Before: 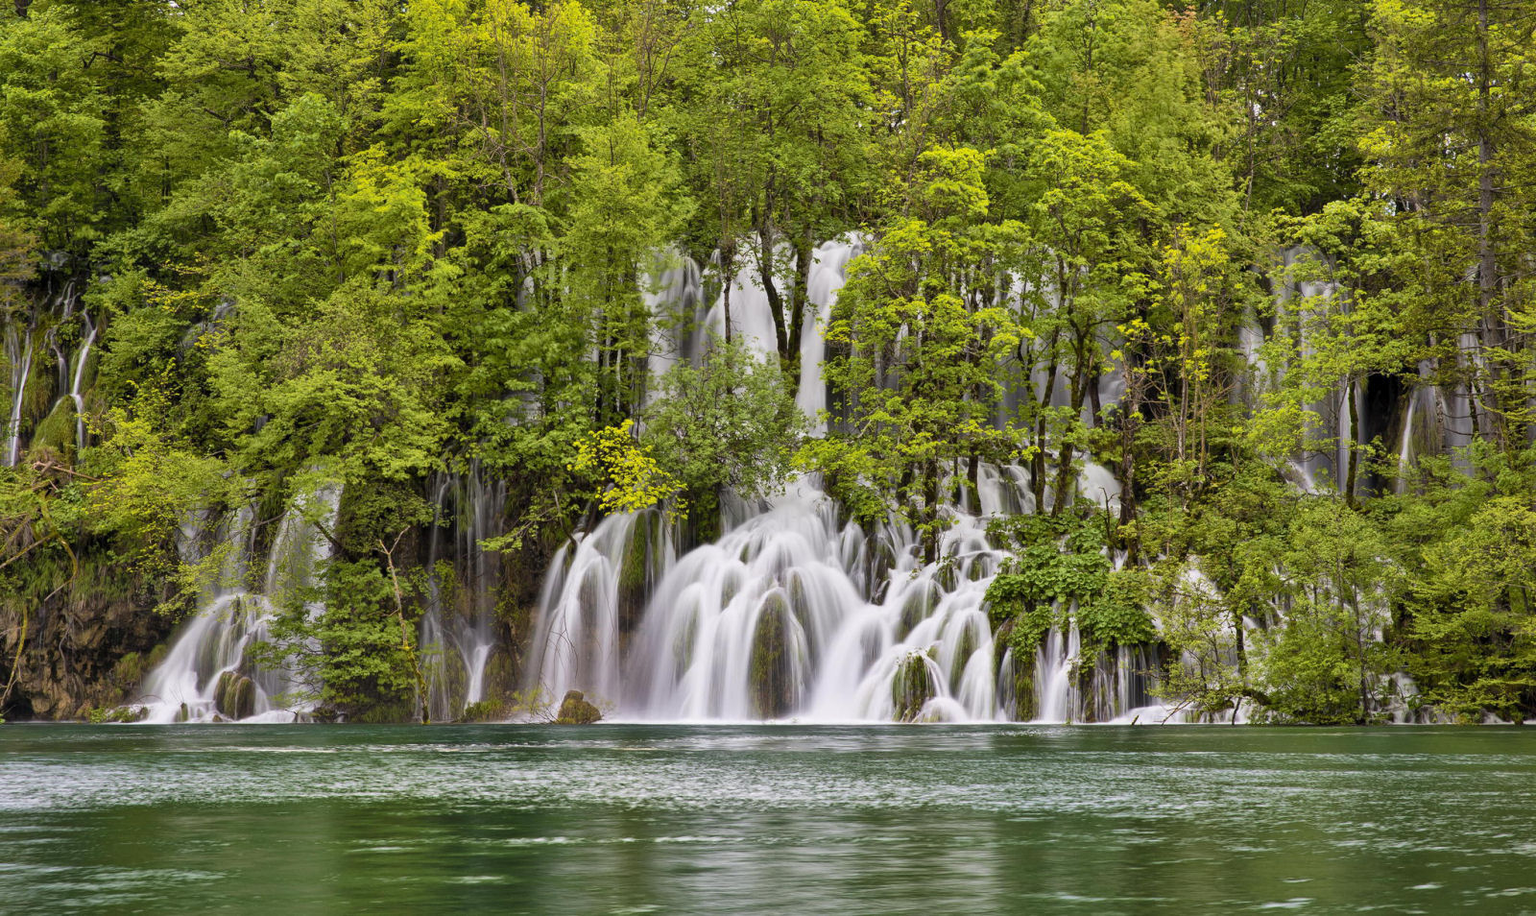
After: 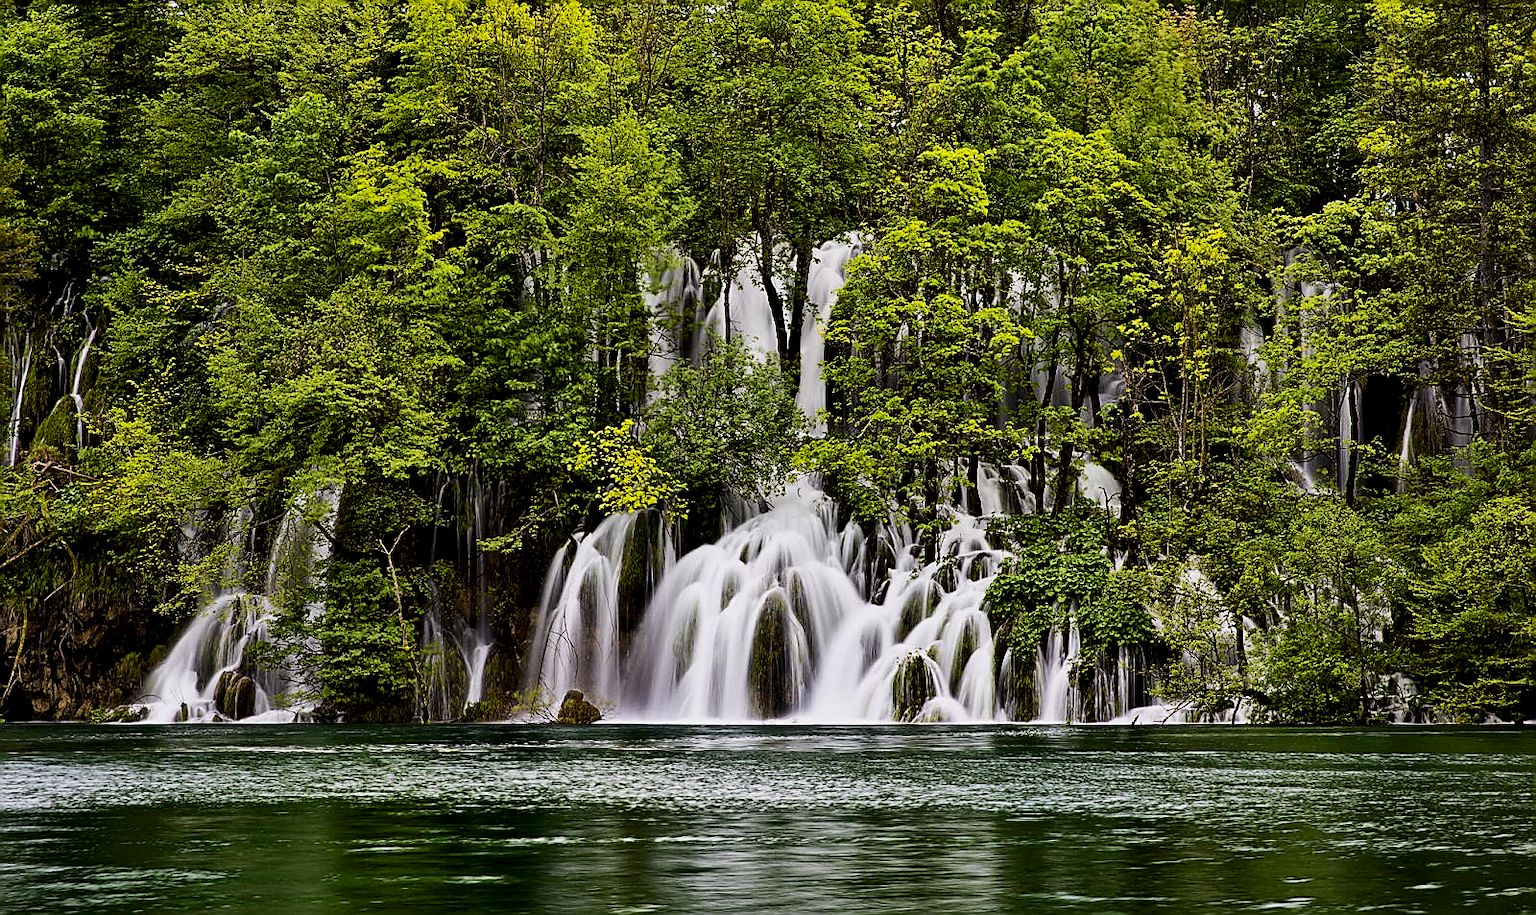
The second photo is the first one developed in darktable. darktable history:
contrast brightness saturation: contrast 0.13, brightness -0.221, saturation 0.142
filmic rgb: black relative exposure -4.01 EV, white relative exposure 2.98 EV, hardness 2.99, contrast 1.387
sharpen: radius 1.354, amount 1.242, threshold 0.619
